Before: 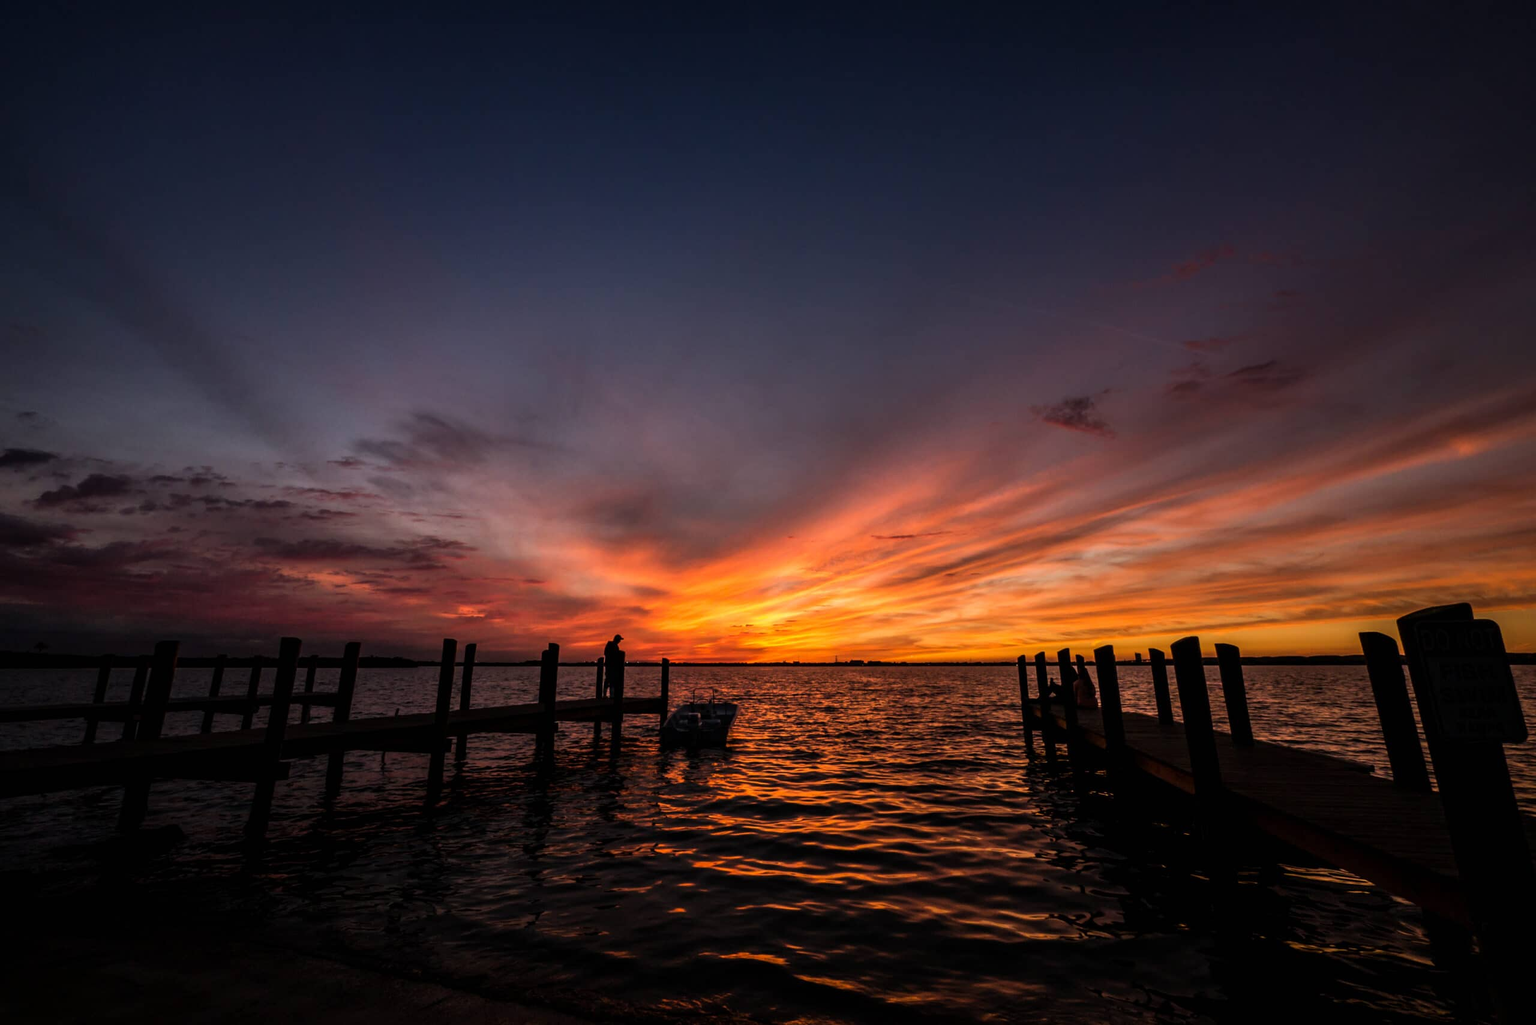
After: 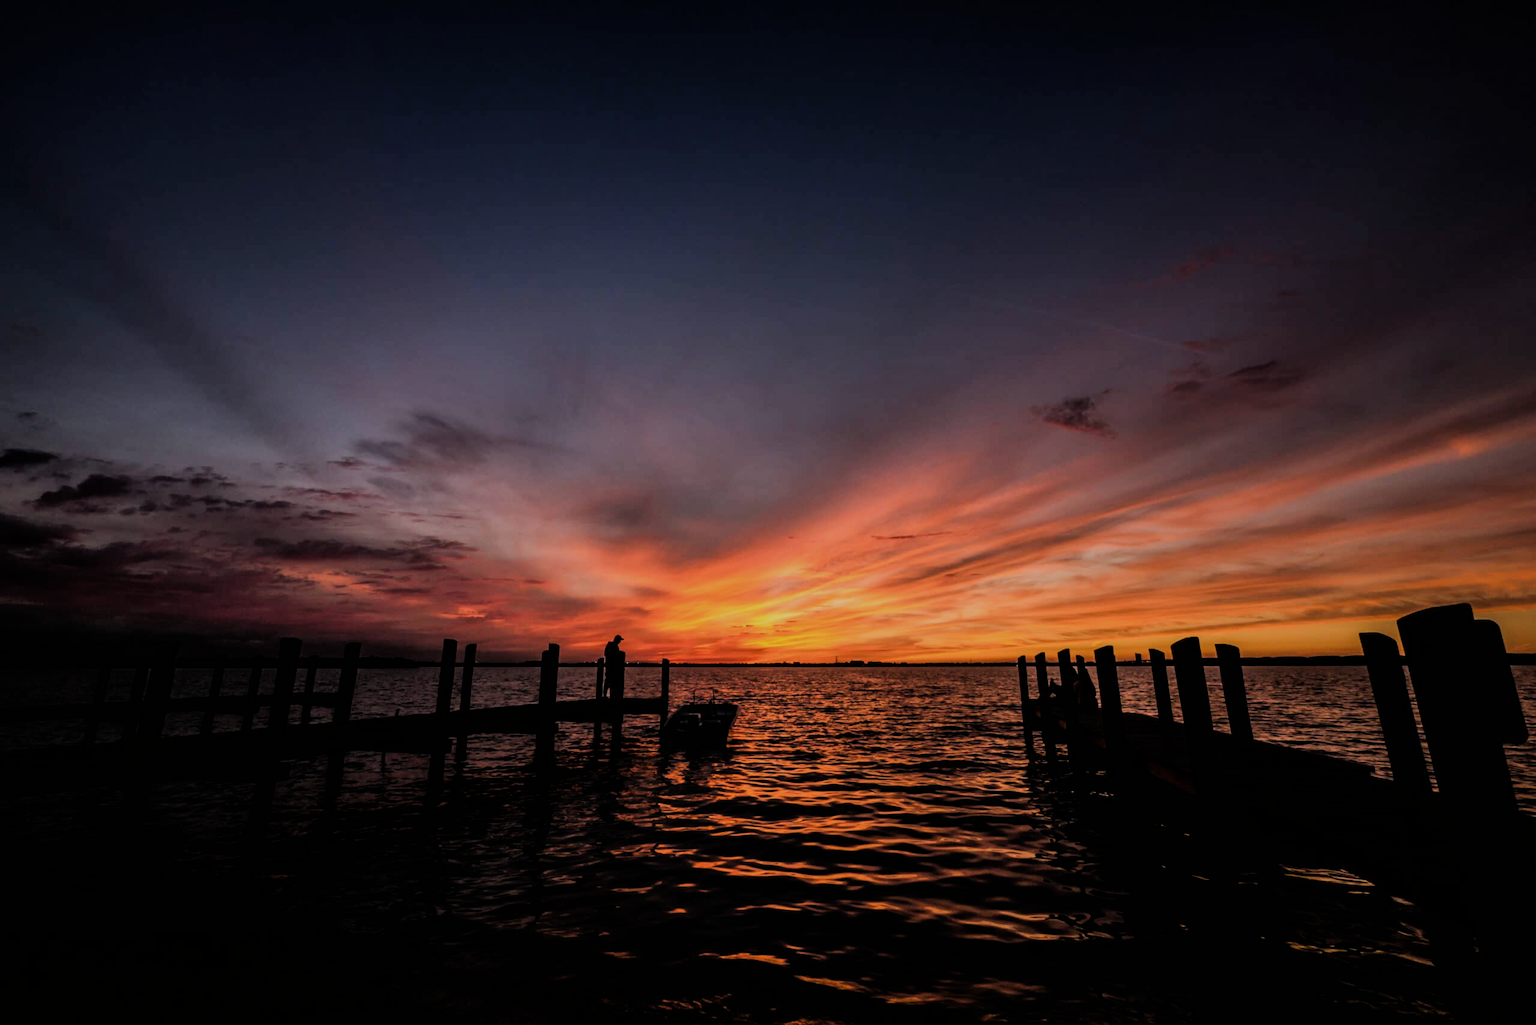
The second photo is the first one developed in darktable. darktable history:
shadows and highlights: shadows 12, white point adjustment 1.2, soften with gaussian
filmic rgb: black relative exposure -7.15 EV, white relative exposure 5.36 EV, hardness 3.02
